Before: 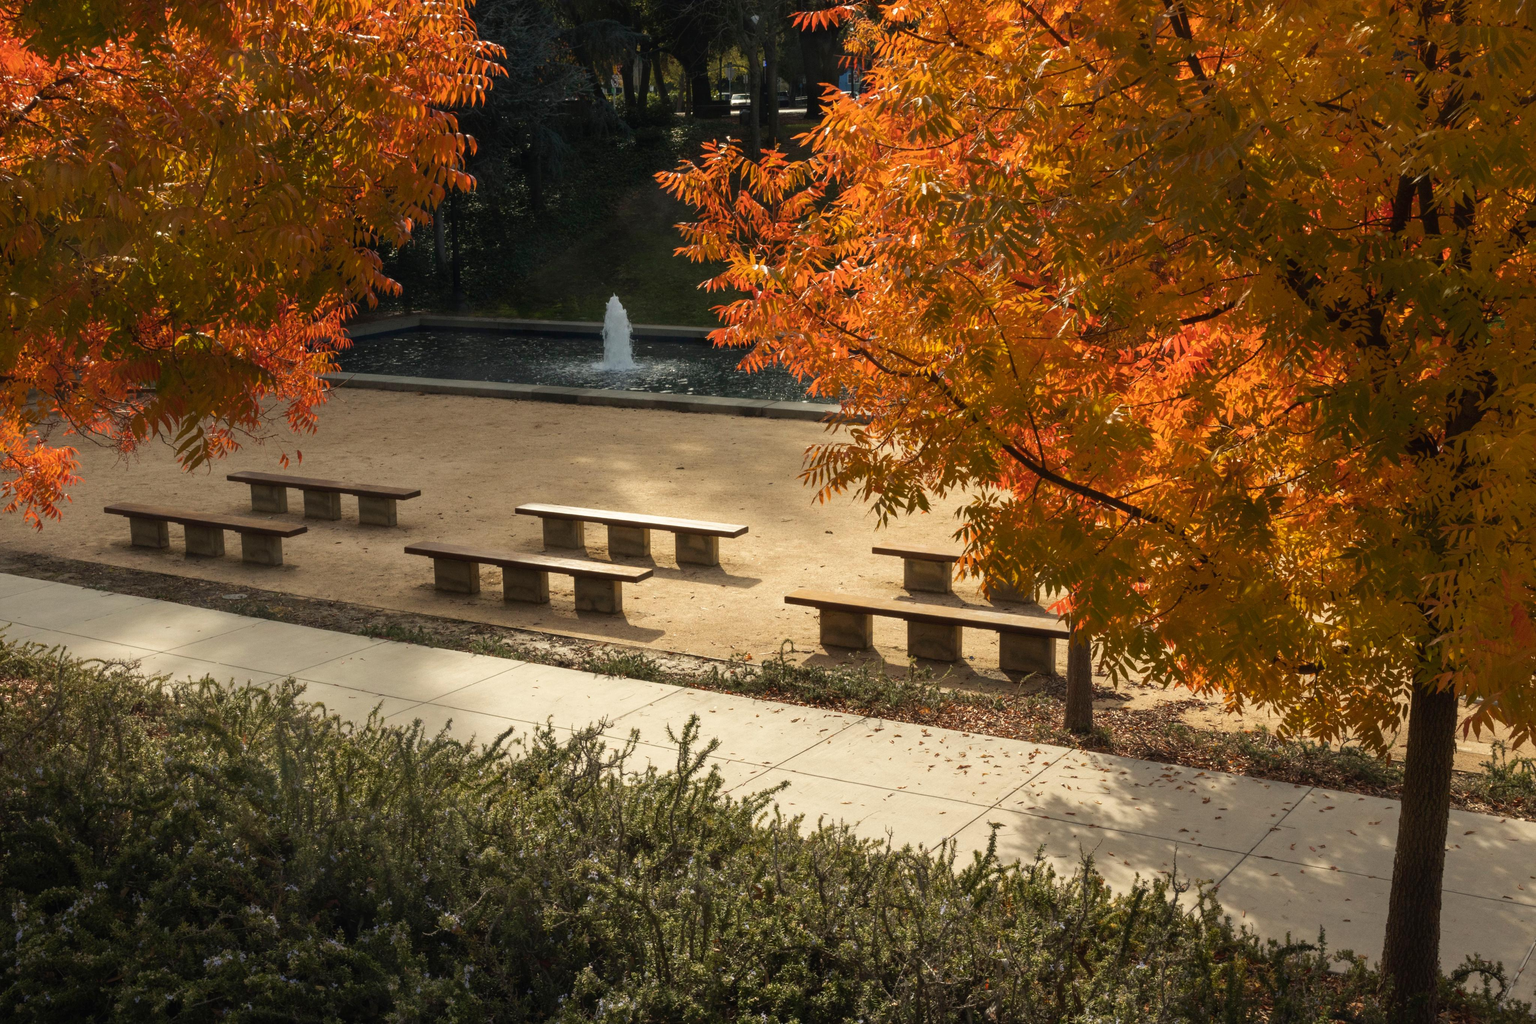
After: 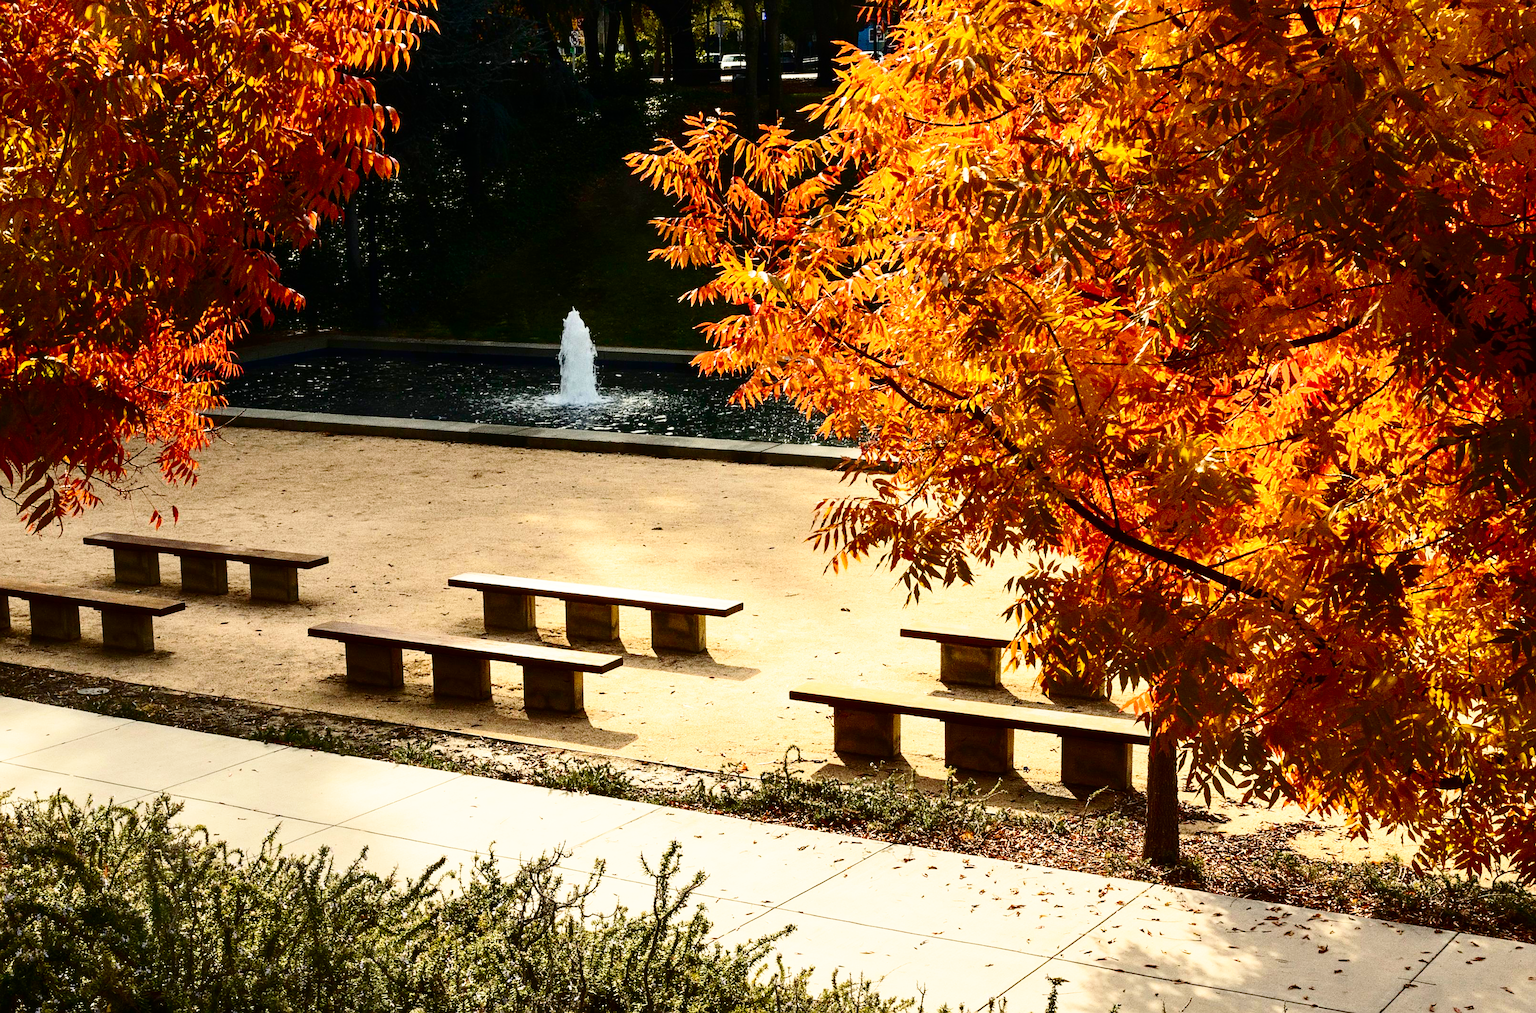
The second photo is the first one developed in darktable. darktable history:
contrast brightness saturation: contrast 0.337, brightness -0.069, saturation 0.173
base curve: curves: ch0 [(0, 0) (0.028, 0.03) (0.121, 0.232) (0.46, 0.748) (0.859, 0.968) (1, 1)], preserve colors none
sharpen: on, module defaults
crop and rotate: left 10.499%, top 4.98%, right 10.489%, bottom 16.853%
